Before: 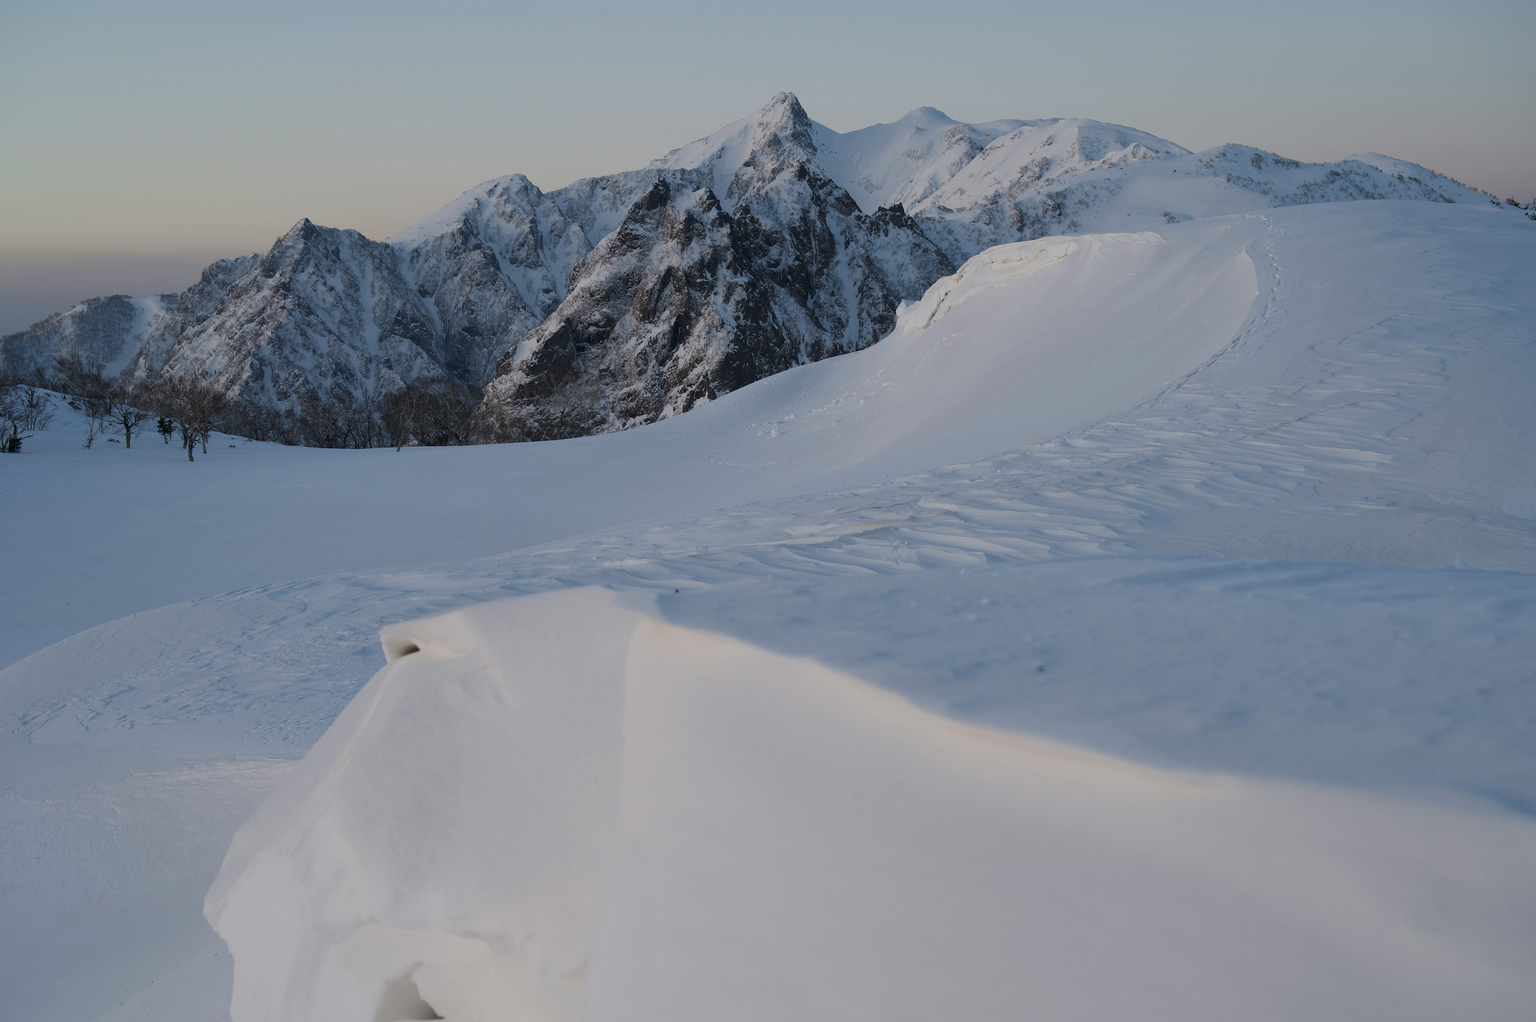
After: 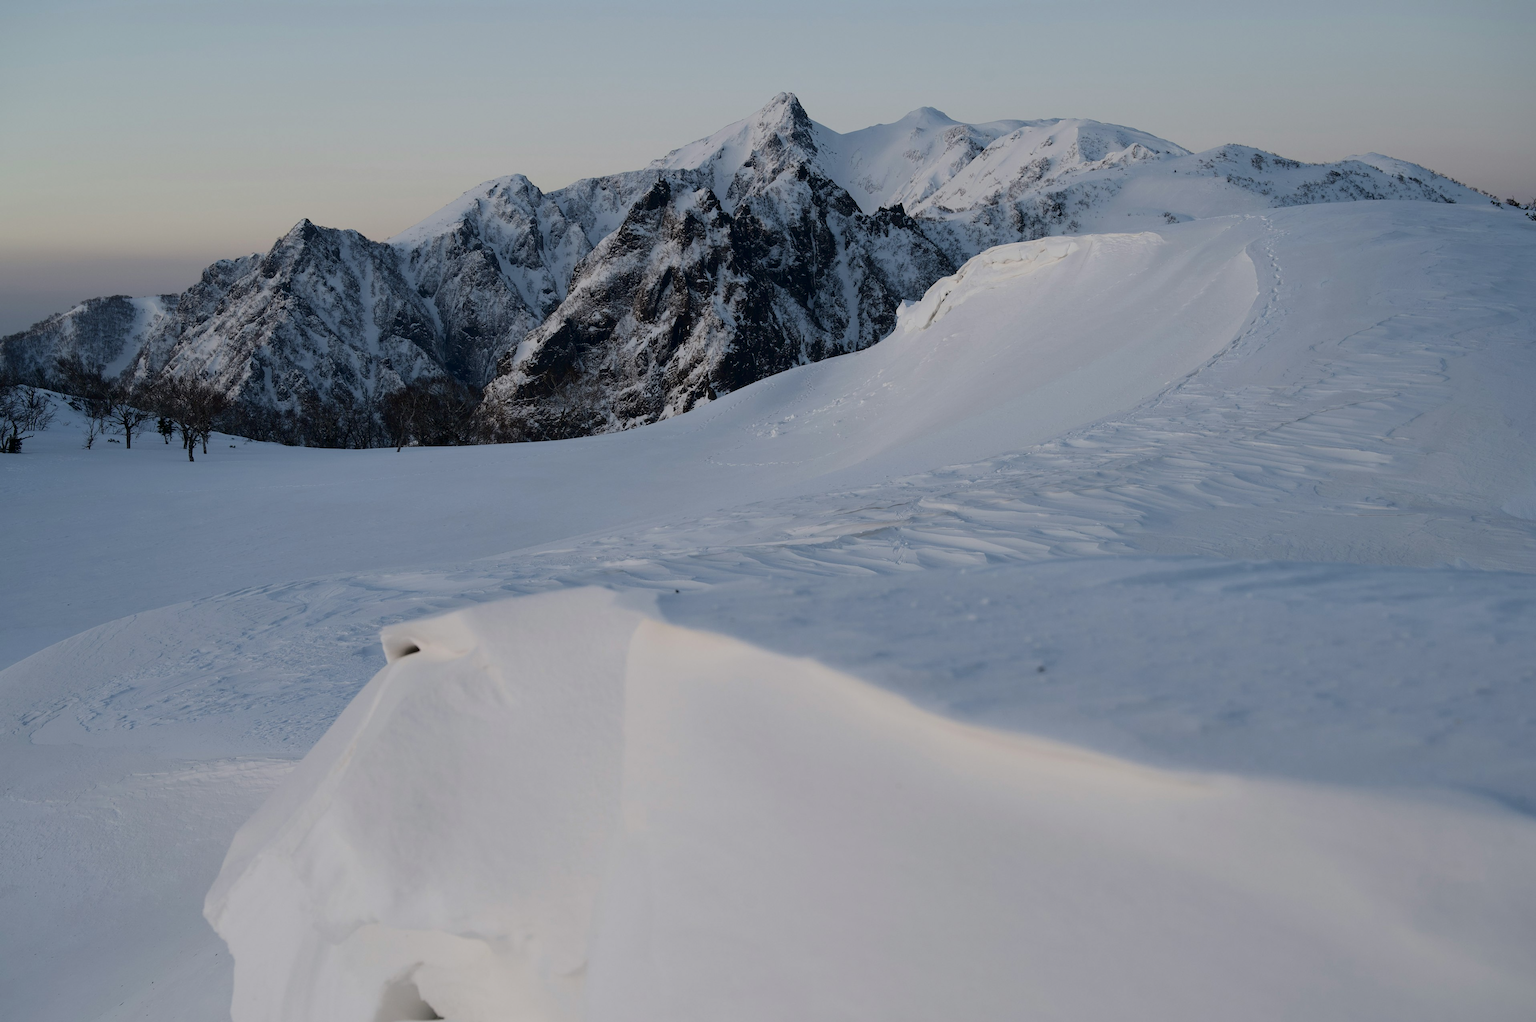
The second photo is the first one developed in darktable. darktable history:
contrast brightness saturation: contrast 0.11, saturation -0.17
fill light: exposure -2 EV, width 8.6
color balance rgb: perceptual saturation grading › global saturation 10%, global vibrance 10%
